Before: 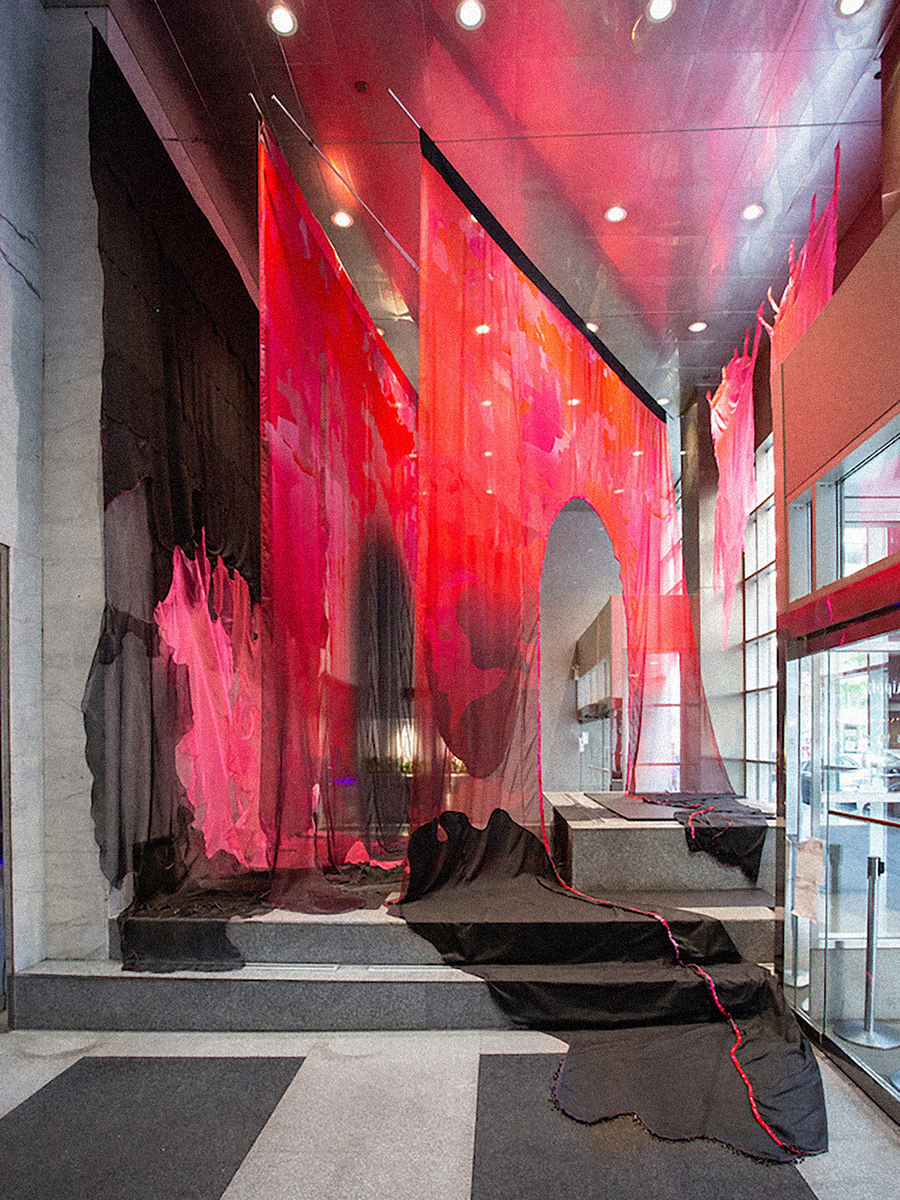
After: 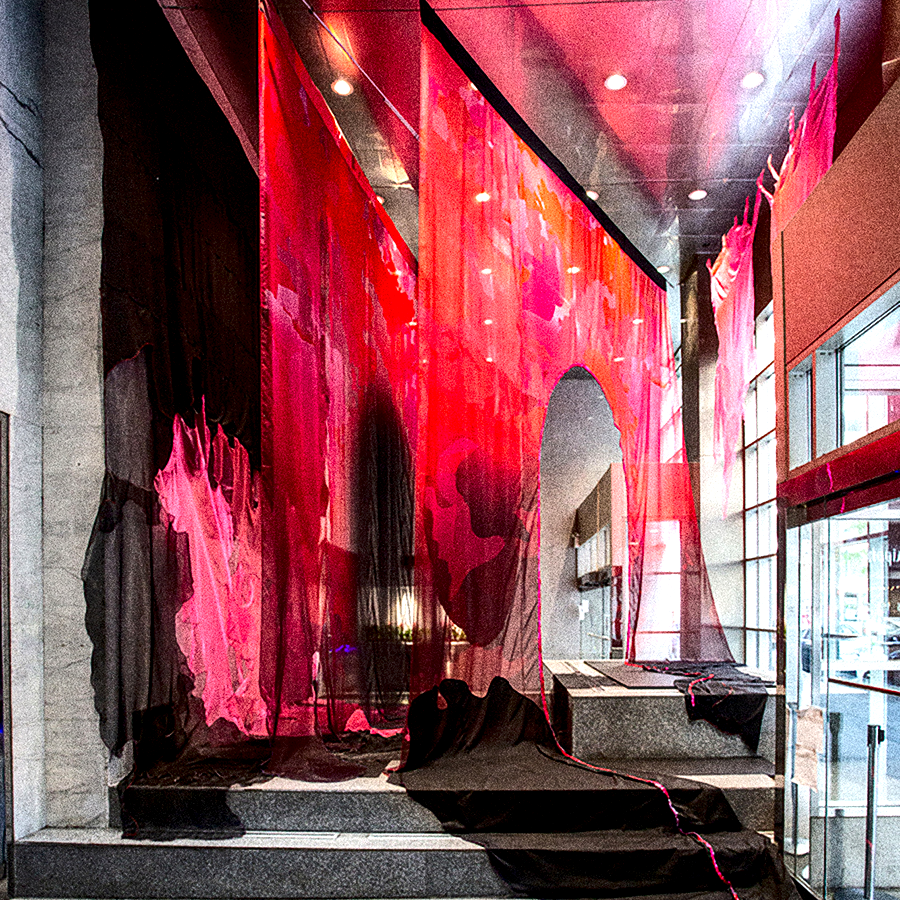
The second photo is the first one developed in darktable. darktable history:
crop: top 11.037%, bottom 13.947%
contrast brightness saturation: contrast 0.203, brightness -0.105, saturation 0.098
tone equalizer: -8 EV -0.45 EV, -7 EV -0.425 EV, -6 EV -0.343 EV, -5 EV -0.195 EV, -3 EV 0.242 EV, -2 EV 0.362 EV, -1 EV 0.372 EV, +0 EV 0.428 EV, edges refinement/feathering 500, mask exposure compensation -1.57 EV, preserve details no
local contrast: detail 144%
